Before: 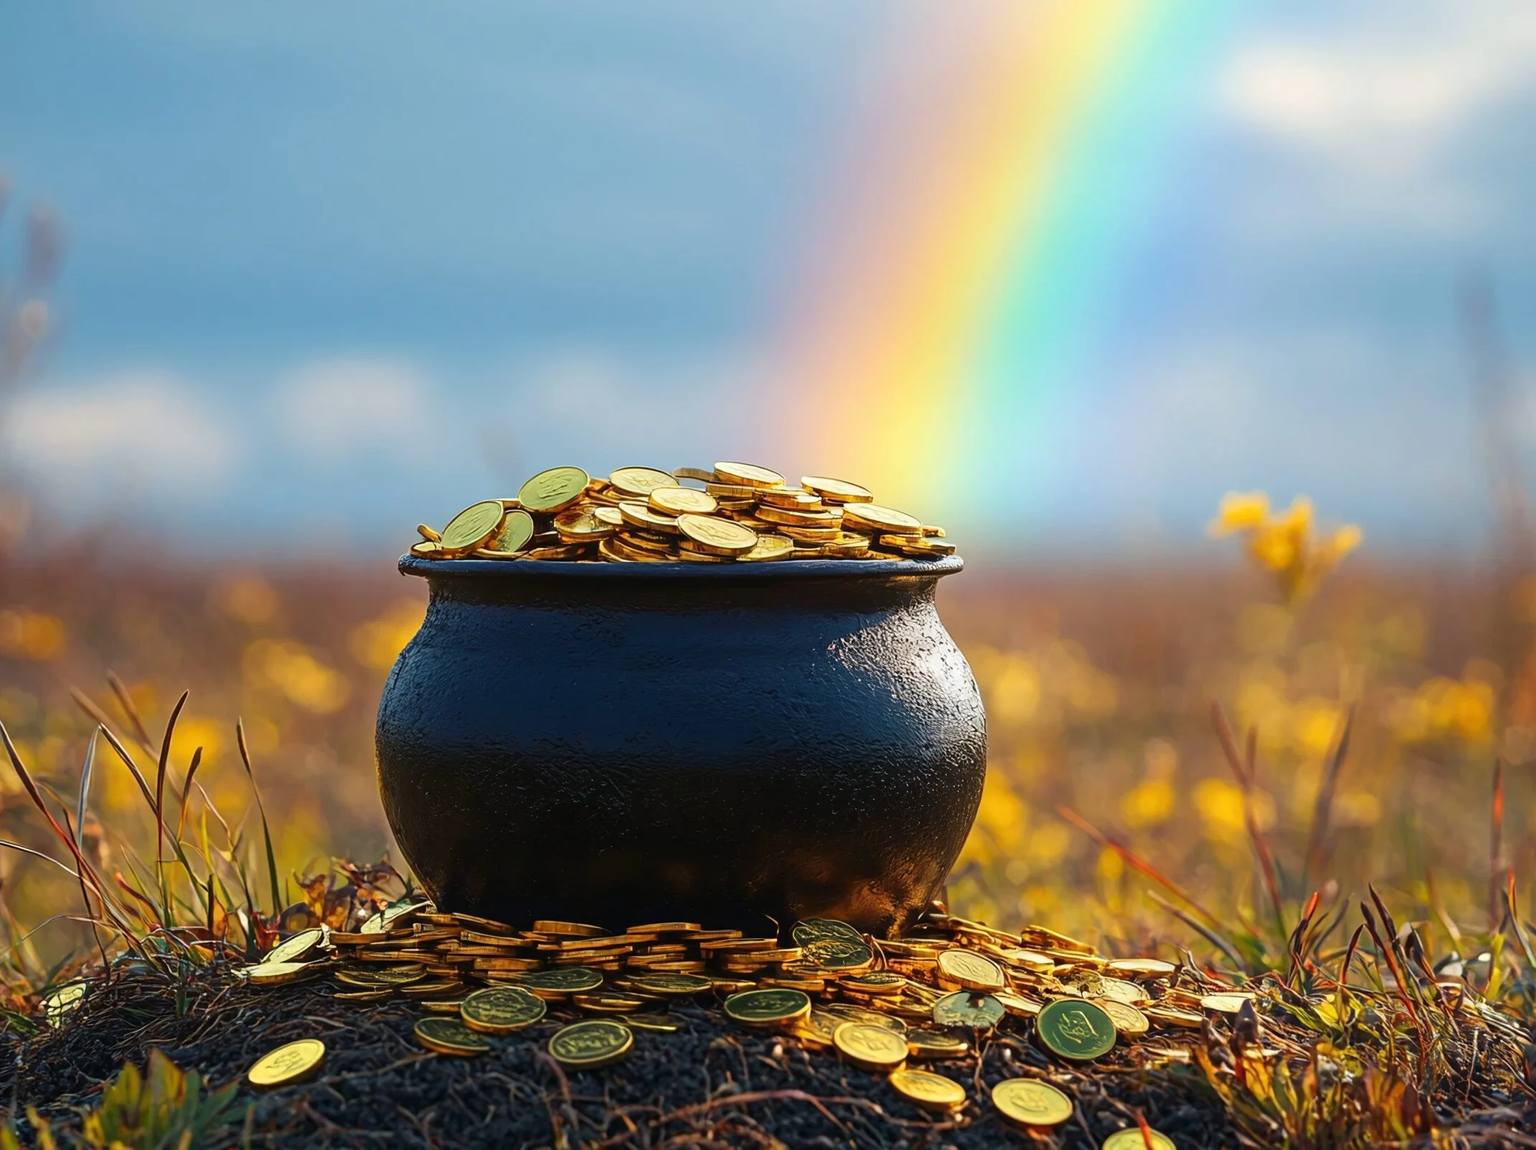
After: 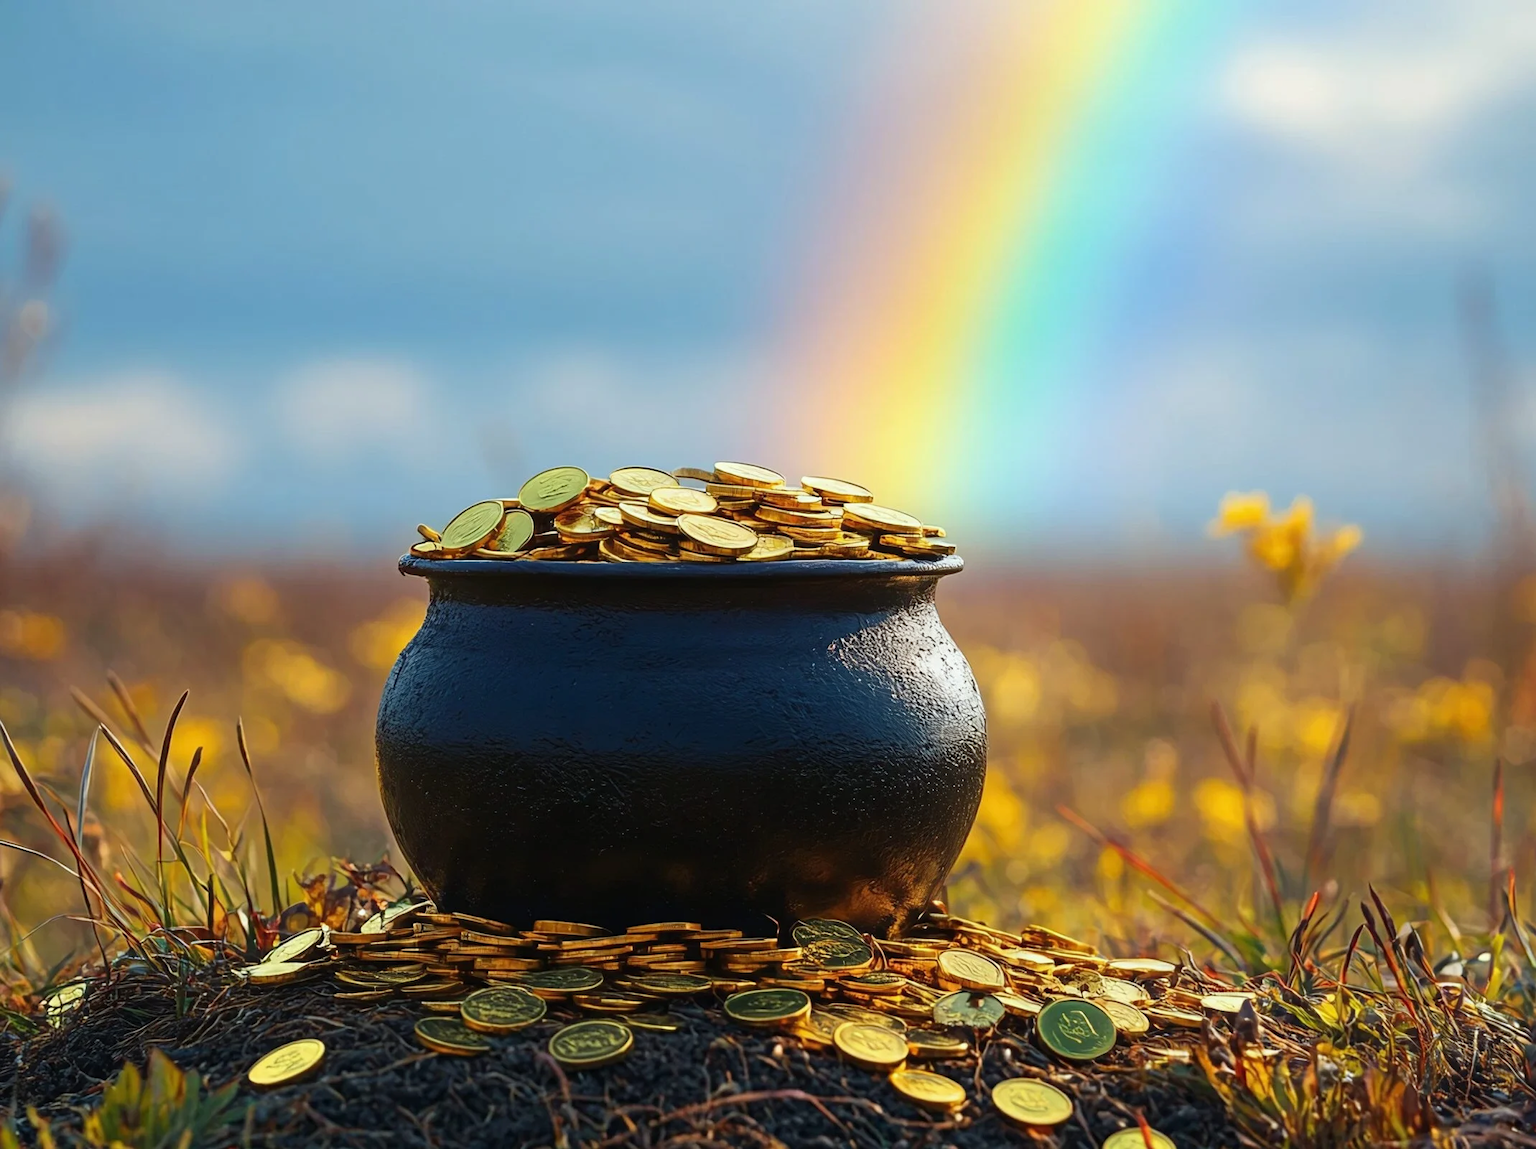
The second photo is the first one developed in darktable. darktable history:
white balance: red 0.978, blue 0.999
